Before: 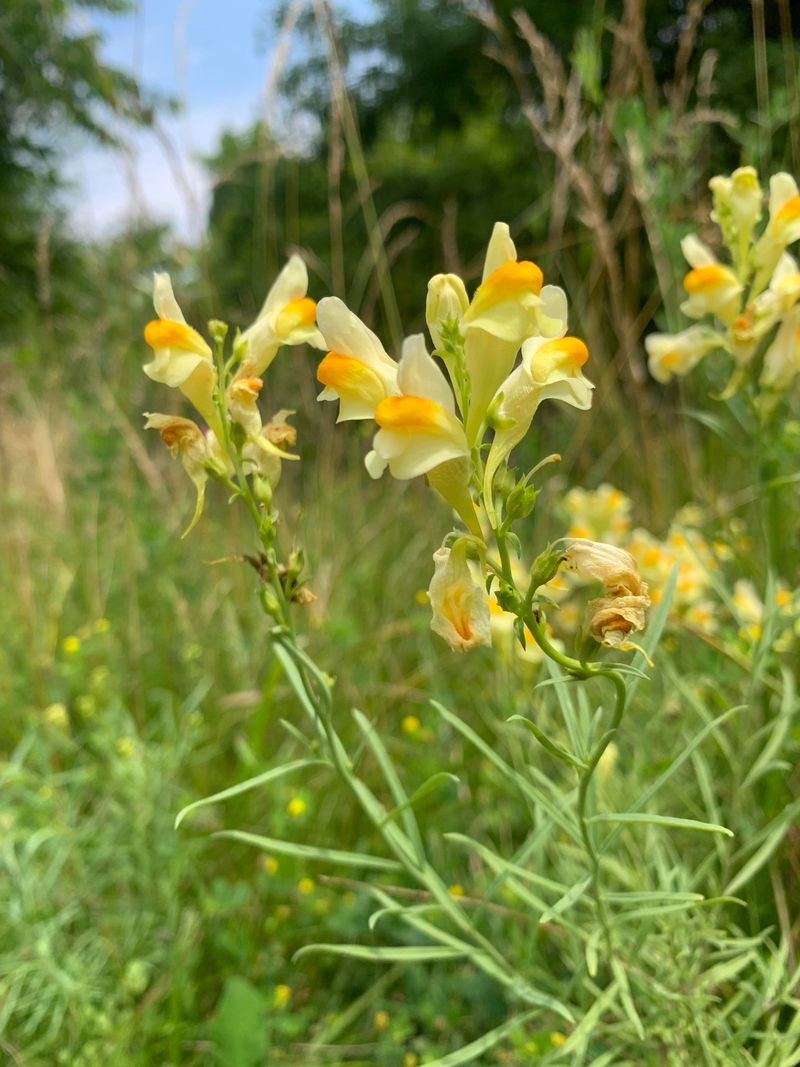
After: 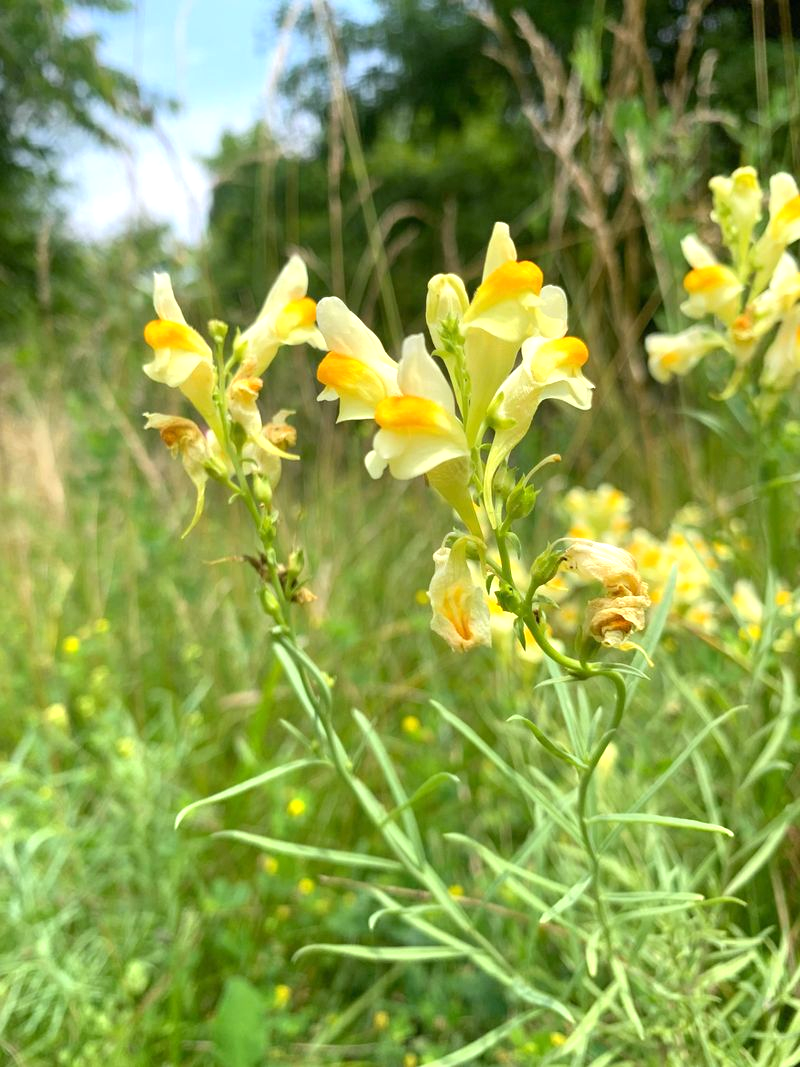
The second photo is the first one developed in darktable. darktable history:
exposure: exposure 0.6 EV, compensate highlight preservation false
rotate and perspective: crop left 0, crop top 0
white balance: red 0.974, blue 1.044
